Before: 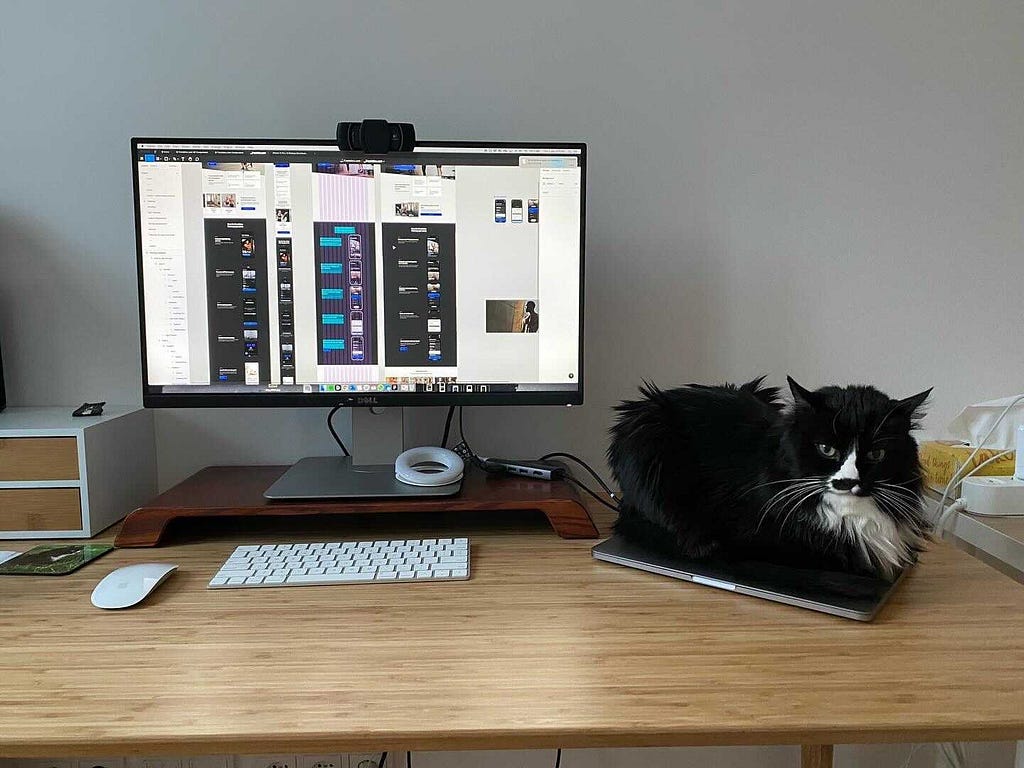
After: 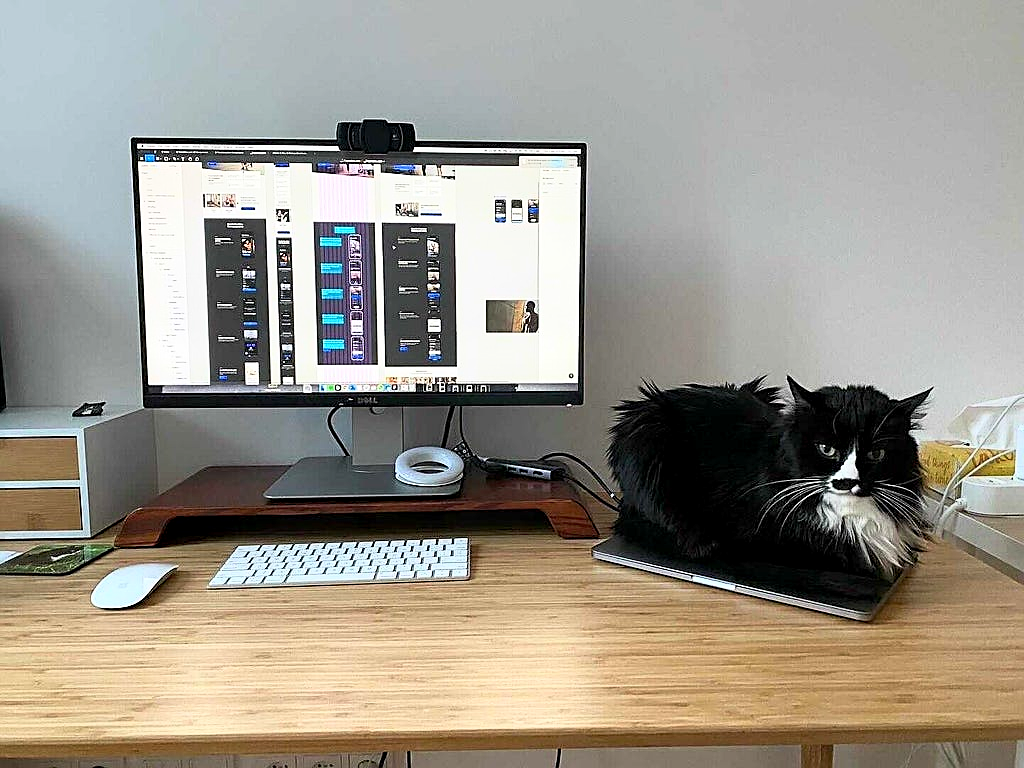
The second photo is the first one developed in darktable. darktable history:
base curve: curves: ch0 [(0, 0) (0.557, 0.834) (1, 1)]
exposure: black level correction 0.001, compensate highlight preservation false
sharpen: on, module defaults
